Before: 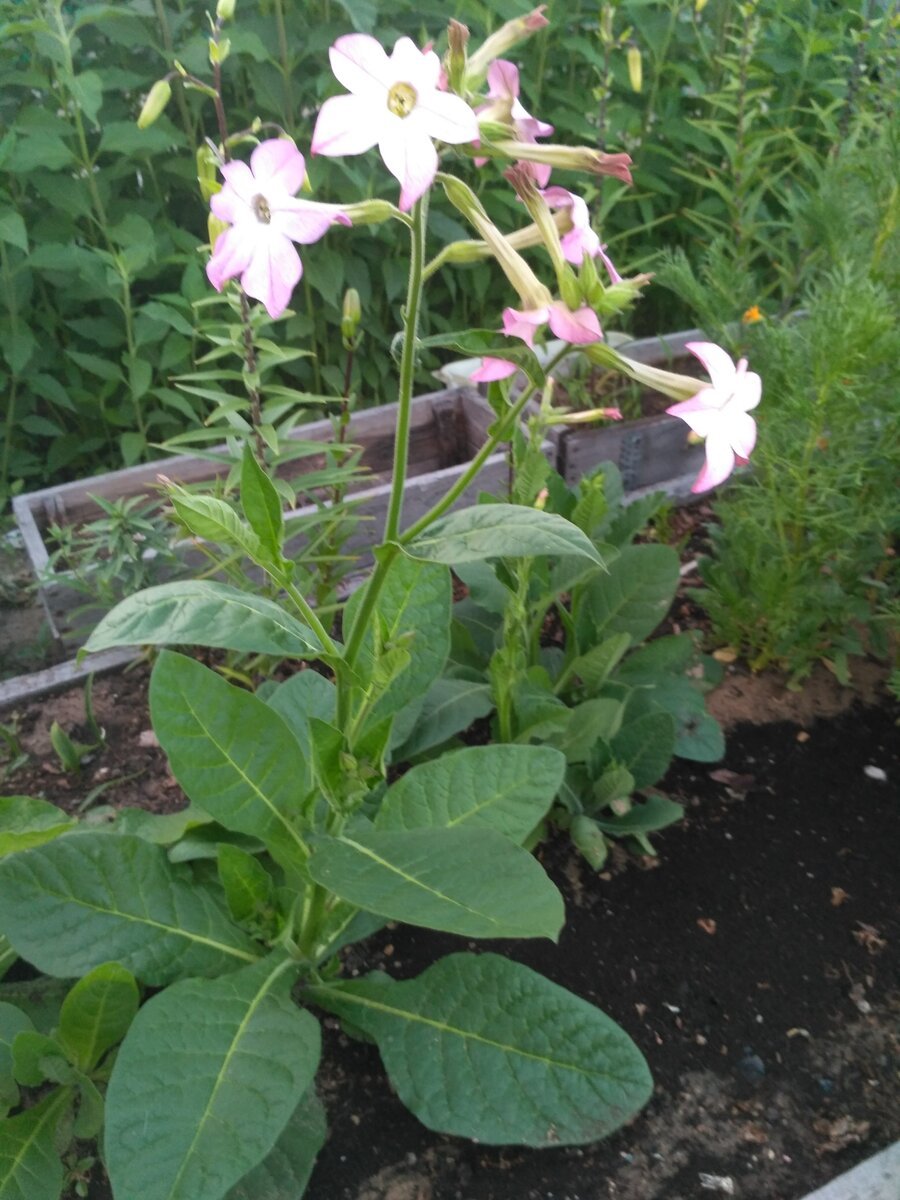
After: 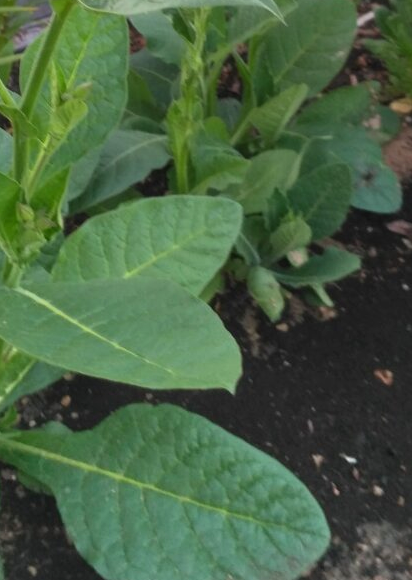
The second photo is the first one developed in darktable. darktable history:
crop: left 35.976%, top 45.819%, right 18.162%, bottom 5.807%
exposure: black level correction 0, exposure 0.68 EV, compensate exposure bias true, compensate highlight preservation false
graduated density: on, module defaults
